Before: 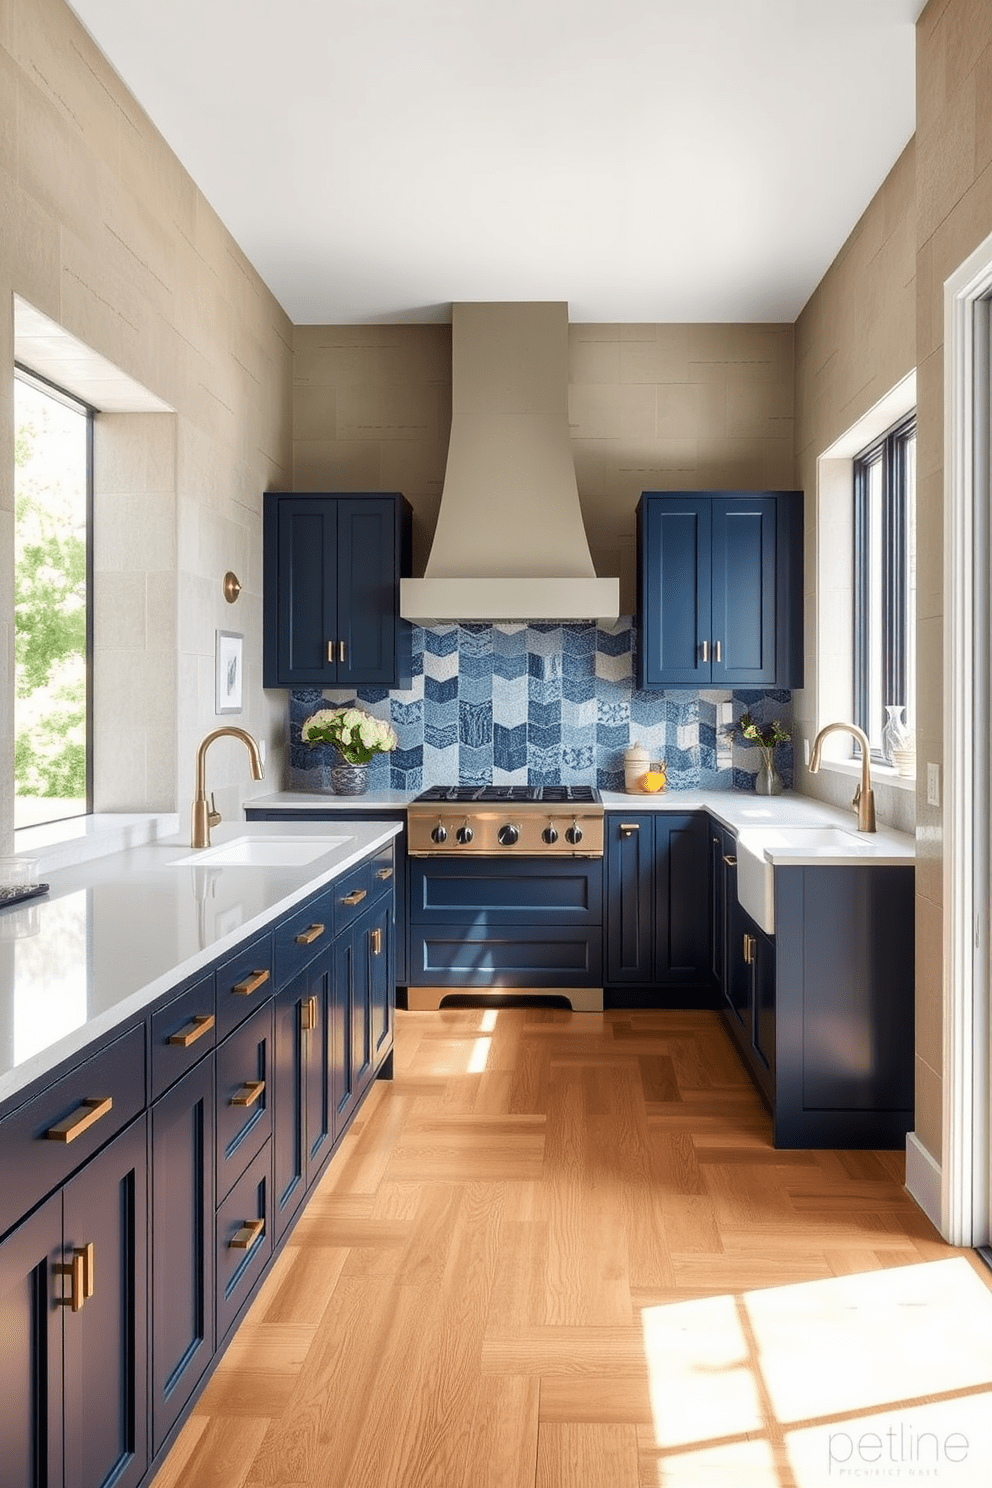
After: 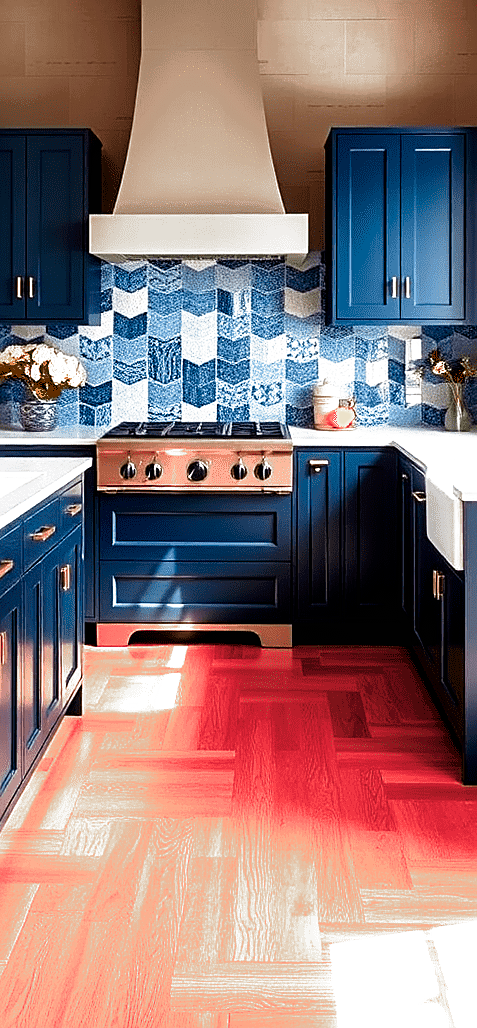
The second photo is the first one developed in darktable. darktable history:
sharpen: on, module defaults
exposure: black level correction 0.003, exposure 0.38 EV, compensate exposure bias true, compensate highlight preservation false
color balance rgb: perceptual saturation grading › global saturation 29.724%
color zones: curves: ch0 [(0.006, 0.385) (0.143, 0.563) (0.243, 0.321) (0.352, 0.464) (0.516, 0.456) (0.625, 0.5) (0.75, 0.5) (0.875, 0.5)]; ch1 [(0, 0.5) (0.134, 0.504) (0.246, 0.463) (0.421, 0.515) (0.5, 0.56) (0.625, 0.5) (0.75, 0.5) (0.875, 0.5)]; ch2 [(0, 0.5) (0.131, 0.426) (0.307, 0.289) (0.38, 0.188) (0.513, 0.216) (0.625, 0.548) (0.75, 0.468) (0.838, 0.396) (0.971, 0.311)]
filmic rgb: black relative exposure -8.27 EV, white relative exposure 2.2 EV, target white luminance 99.909%, hardness 7.05, latitude 75.34%, contrast 1.325, highlights saturation mix -2.39%, shadows ↔ highlights balance 30.45%, preserve chrominance no, color science v5 (2021)
crop: left 31.395%, top 24.474%, right 20.454%, bottom 6.387%
tone equalizer: smoothing diameter 24.89%, edges refinement/feathering 10.72, preserve details guided filter
